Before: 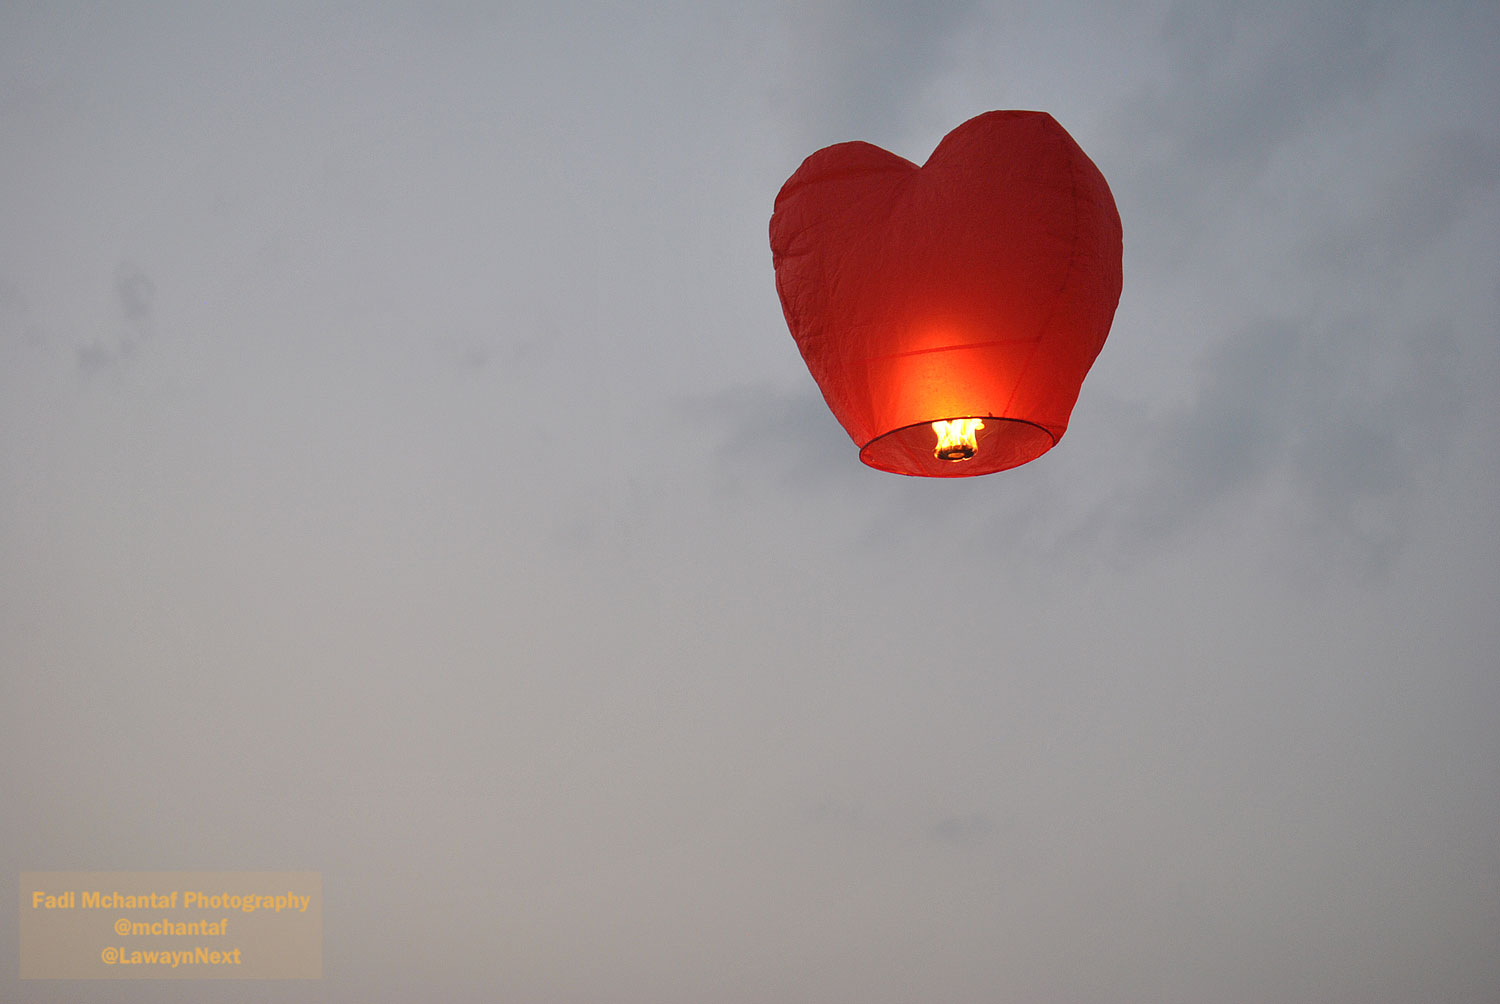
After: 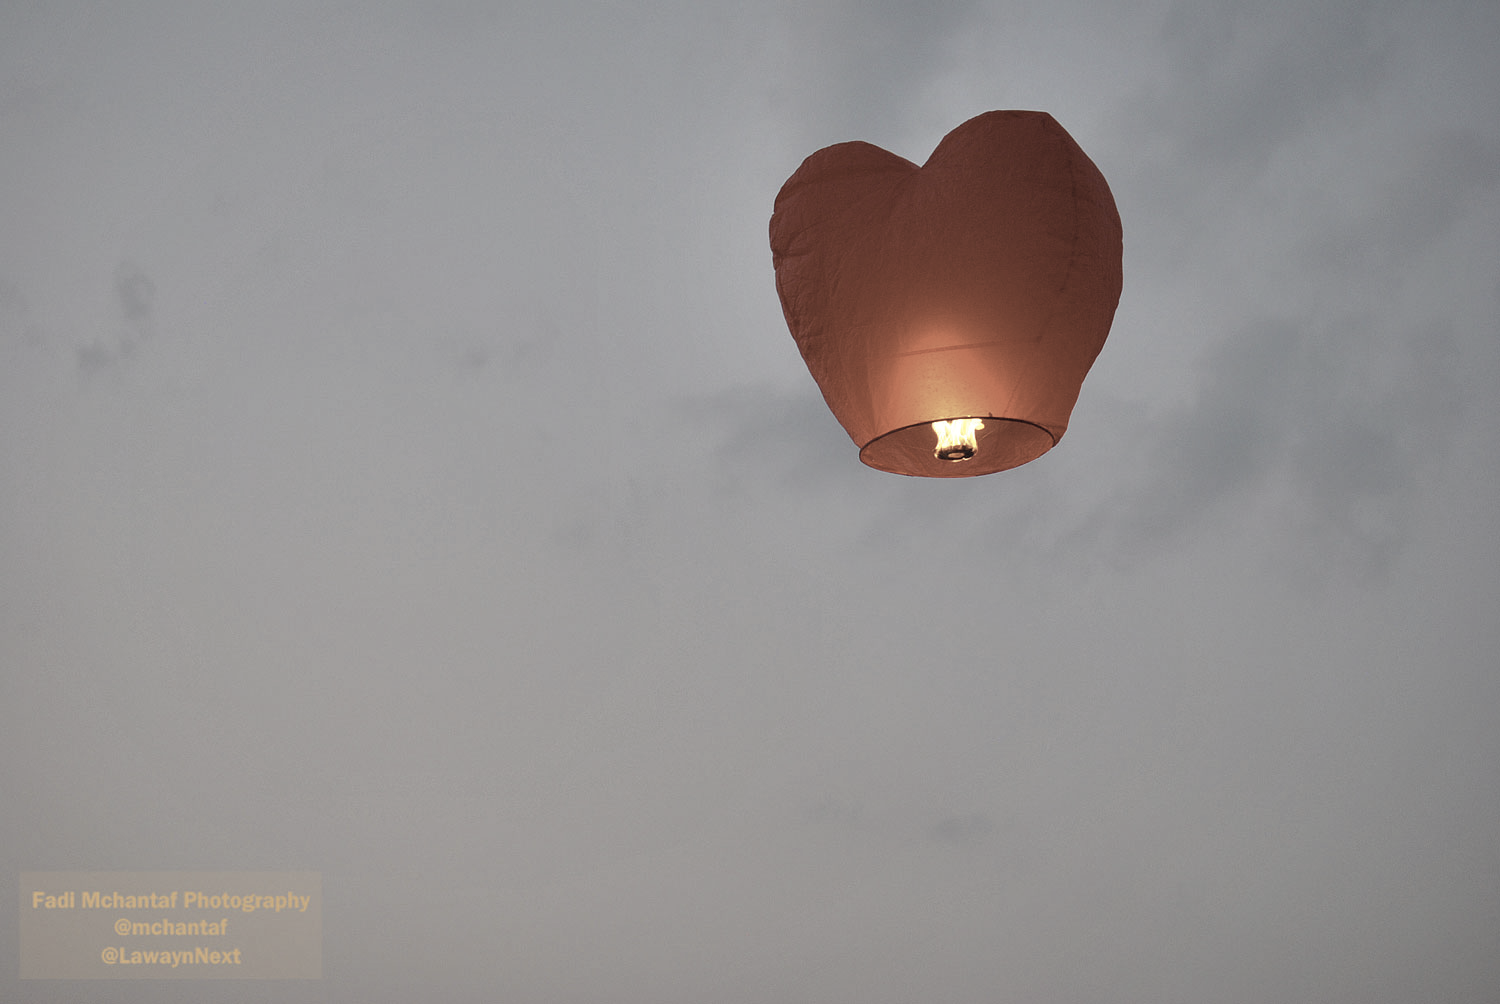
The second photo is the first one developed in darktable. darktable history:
color balance rgb: perceptual saturation grading › global saturation 19.369%, global vibrance 20%
shadows and highlights: low approximation 0.01, soften with gaussian
color correction: highlights b* -0.028, saturation 0.356
tone equalizer: on, module defaults
